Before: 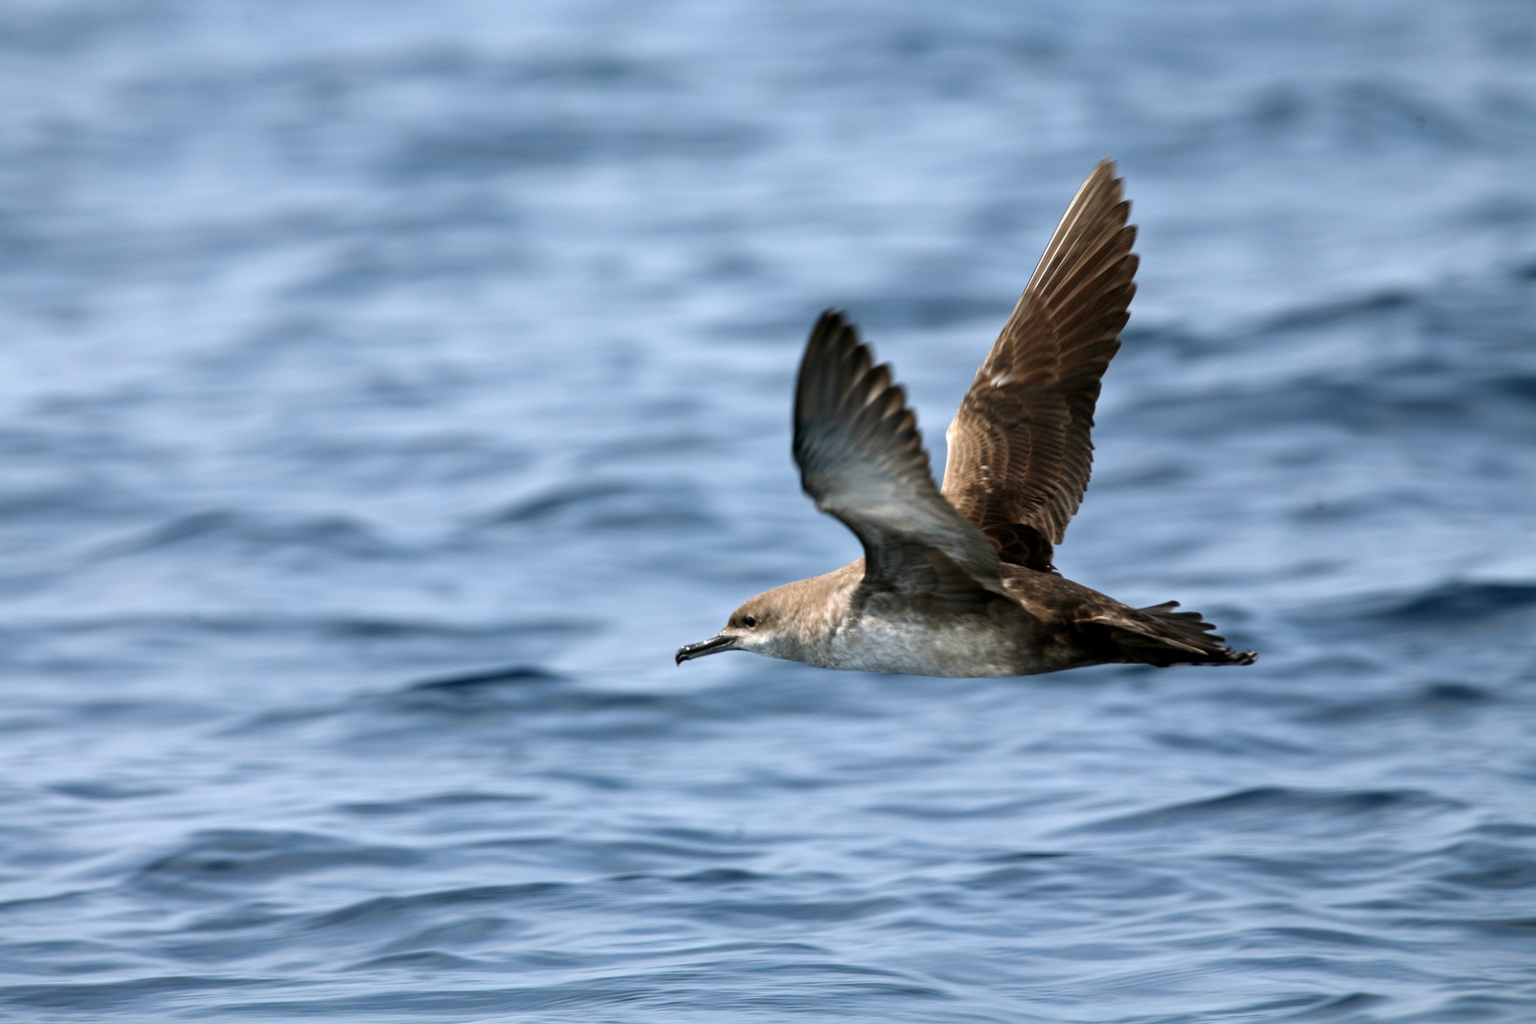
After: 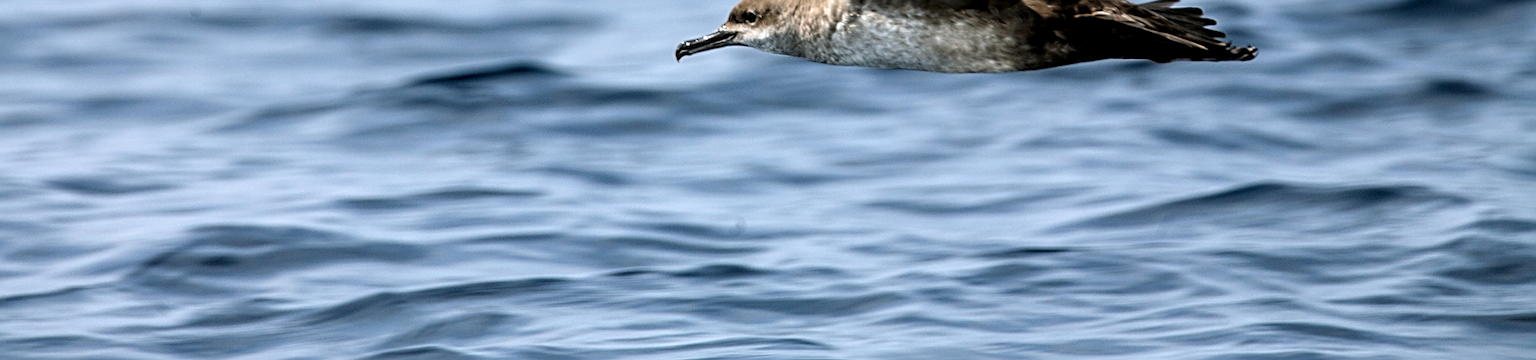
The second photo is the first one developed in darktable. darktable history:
crop and rotate: top 59.055%, bottom 5.705%
filmic rgb: black relative exposure -12.79 EV, white relative exposure 2.81 EV, target black luminance 0%, hardness 8.5, latitude 70.73%, contrast 1.133, shadows ↔ highlights balance -0.689%
local contrast: detail 130%
sharpen: radius 2.588, amount 0.7
